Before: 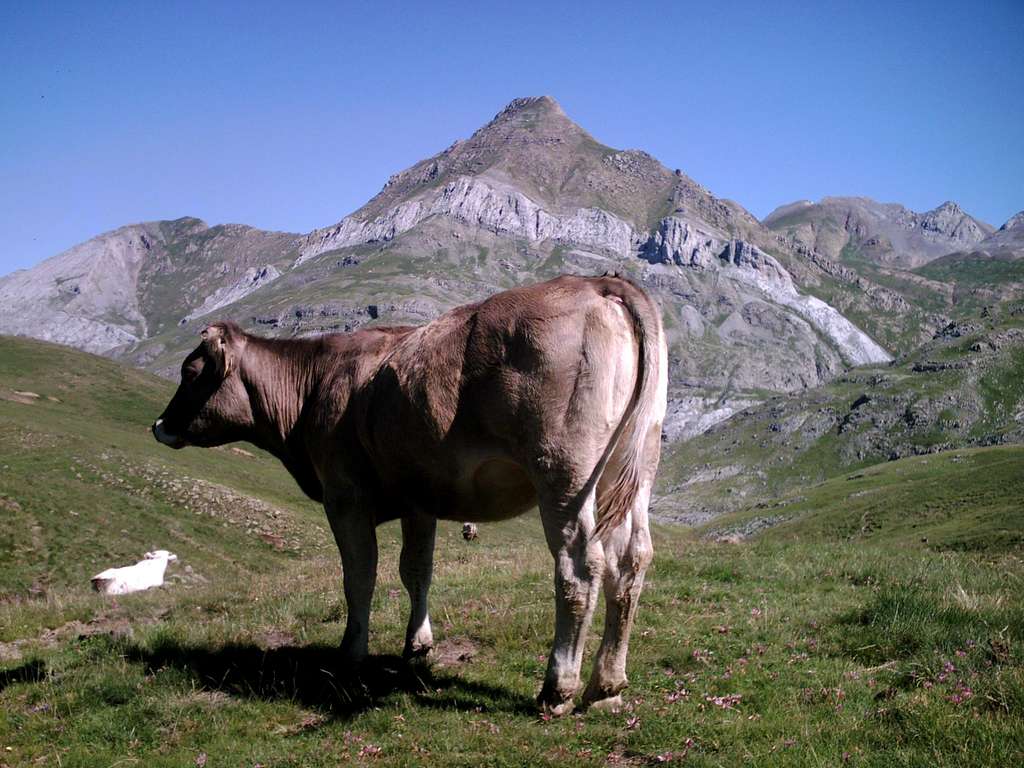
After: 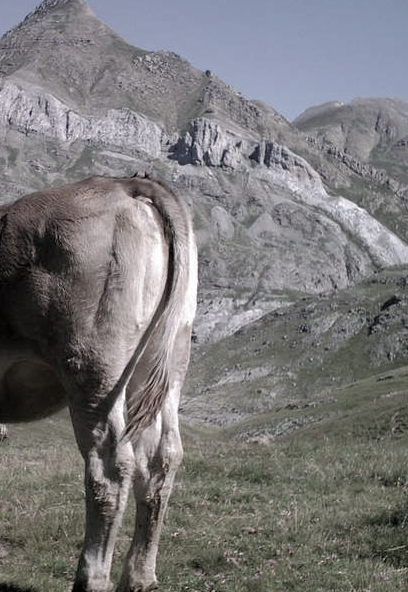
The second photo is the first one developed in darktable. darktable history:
crop: left 45.966%, top 12.946%, right 14.124%, bottom 9.857%
shadows and highlights: on, module defaults
color correction: highlights b* 0.06, saturation 0.338
